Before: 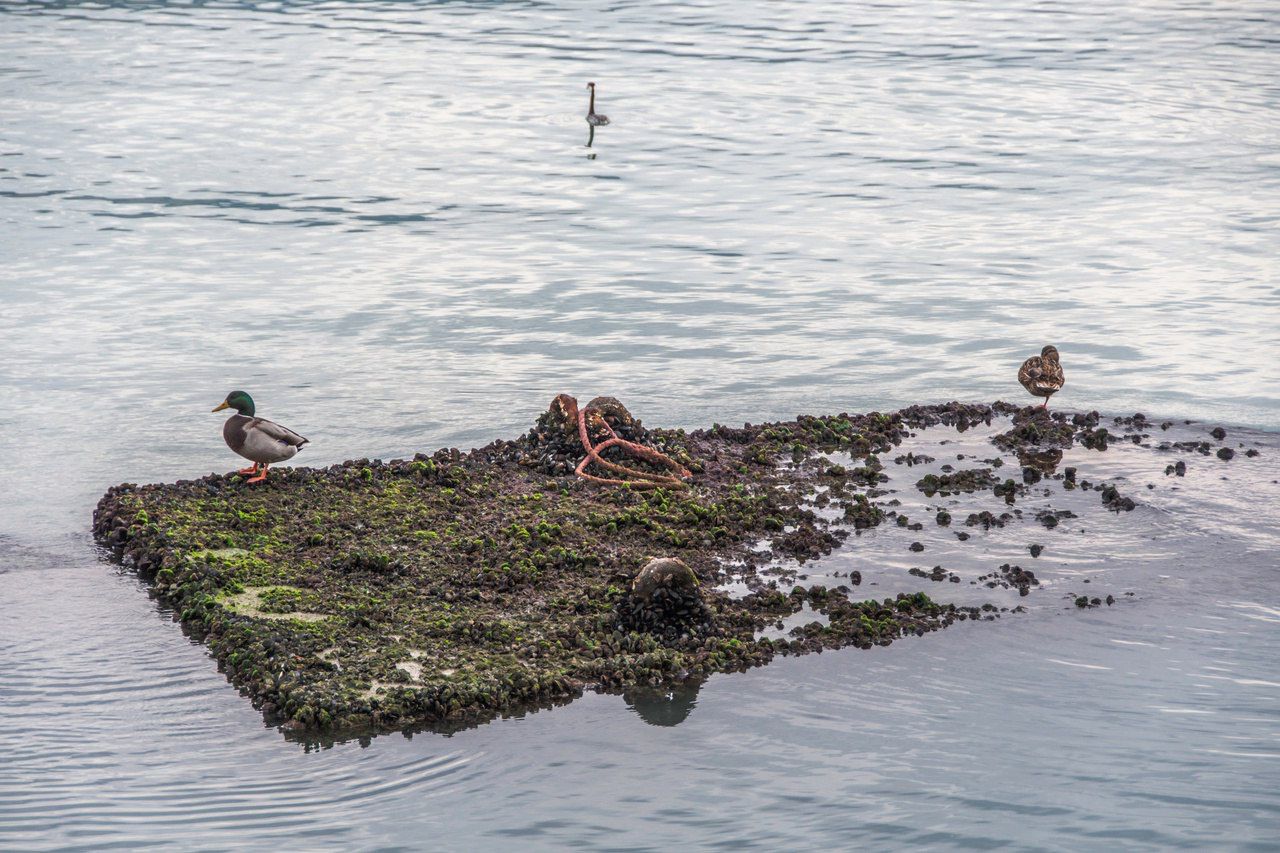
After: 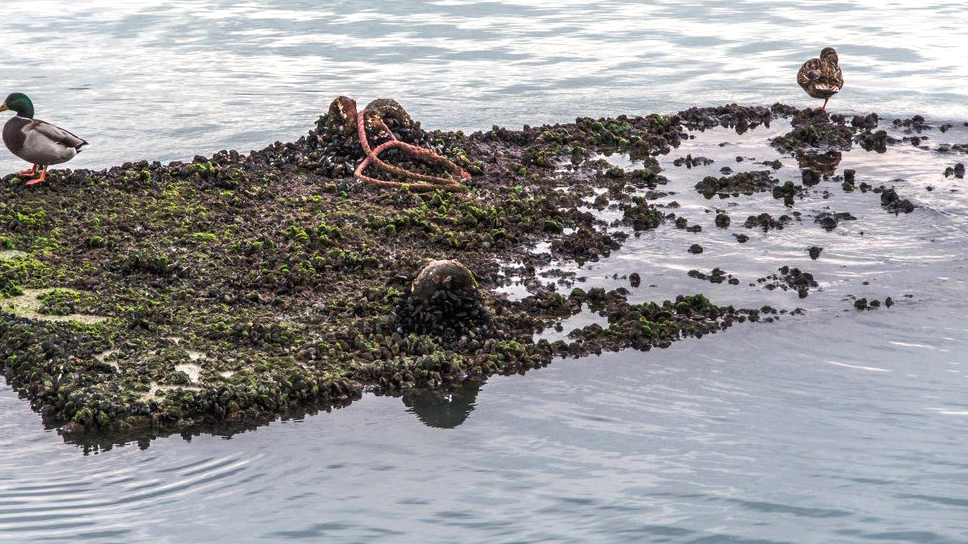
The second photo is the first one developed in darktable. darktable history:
tone equalizer: -8 EV -0.417 EV, -7 EV -0.389 EV, -6 EV -0.333 EV, -5 EV -0.222 EV, -3 EV 0.222 EV, -2 EV 0.333 EV, -1 EV 0.389 EV, +0 EV 0.417 EV, edges refinement/feathering 500, mask exposure compensation -1.57 EV, preserve details no
crop and rotate: left 17.299%, top 35.115%, right 7.015%, bottom 1.024%
